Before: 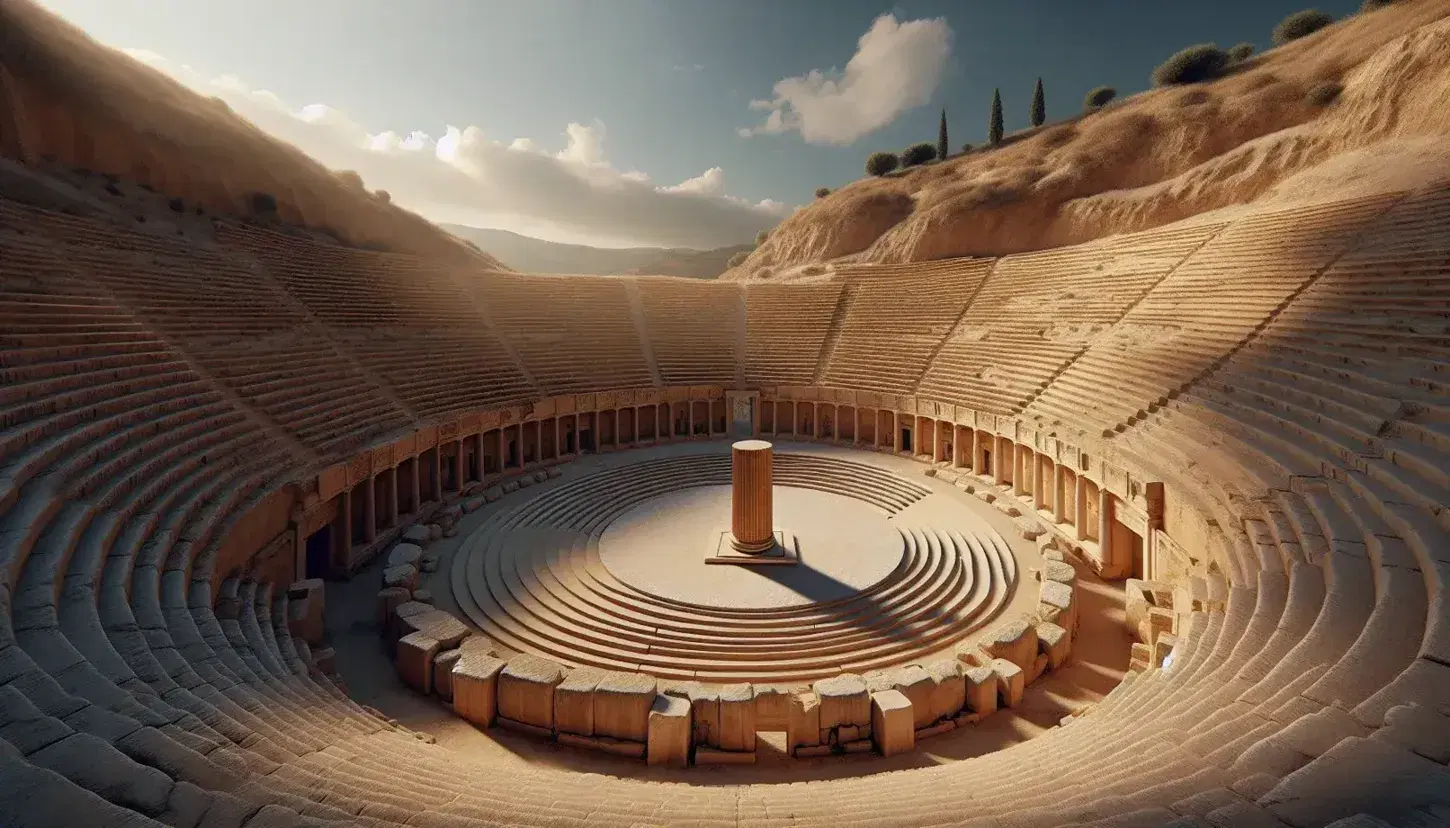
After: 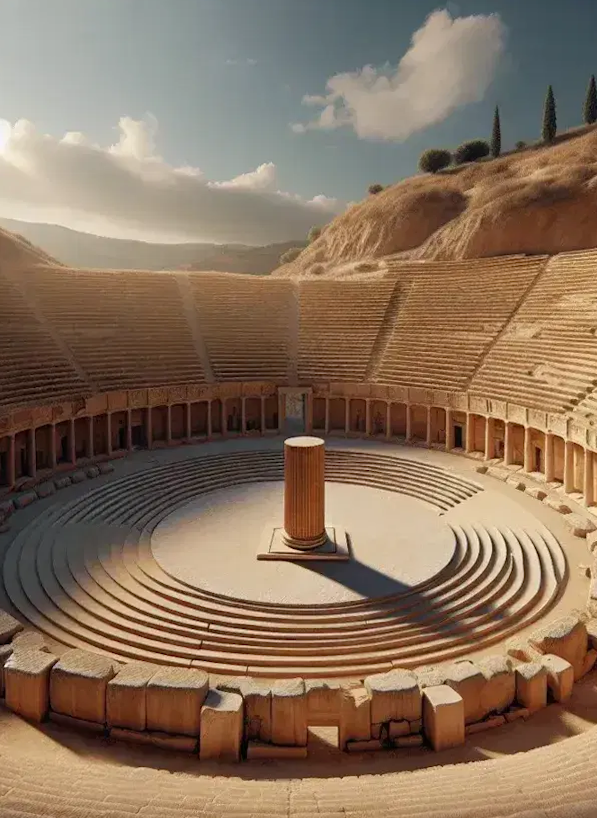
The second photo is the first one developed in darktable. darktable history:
crop: left 31.229%, right 27.105%
rotate and perspective: rotation 0.174°, lens shift (vertical) 0.013, lens shift (horizontal) 0.019, shear 0.001, automatic cropping original format, crop left 0.007, crop right 0.991, crop top 0.016, crop bottom 0.997
